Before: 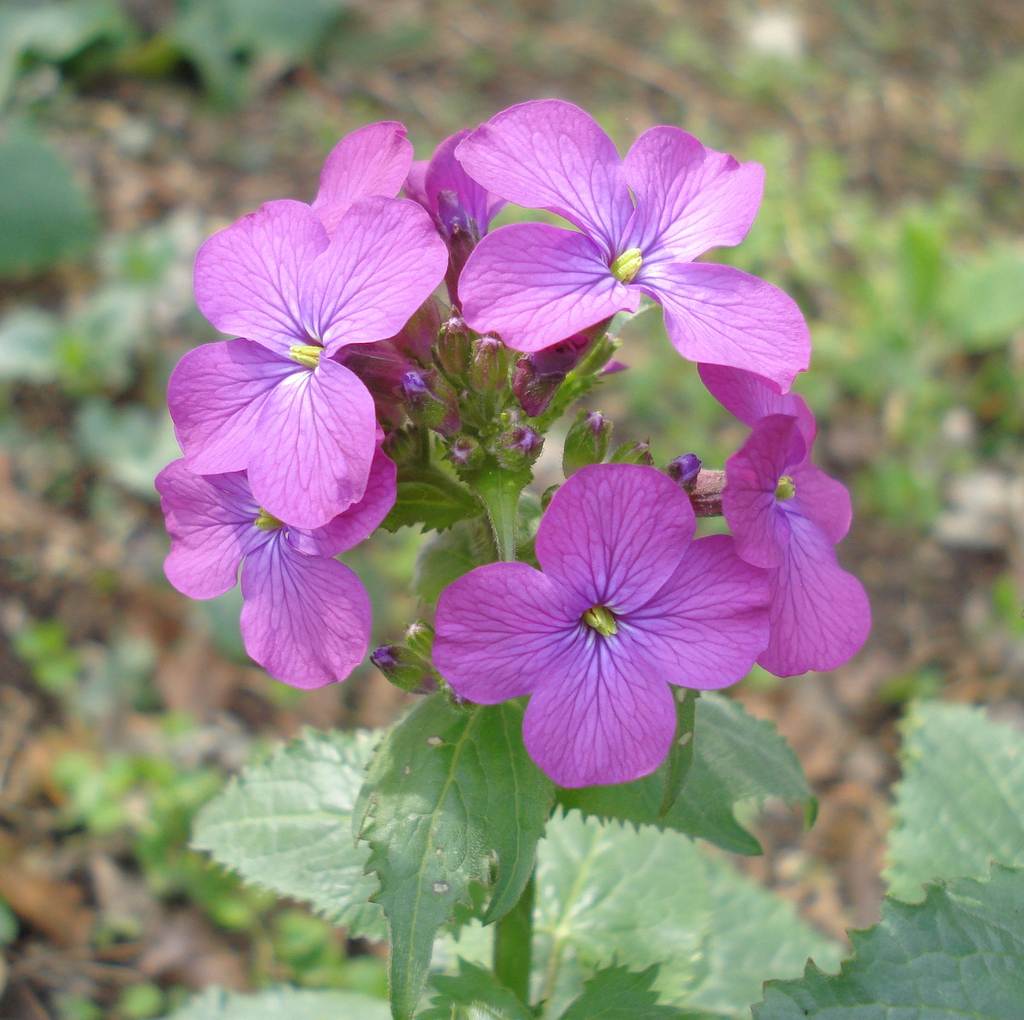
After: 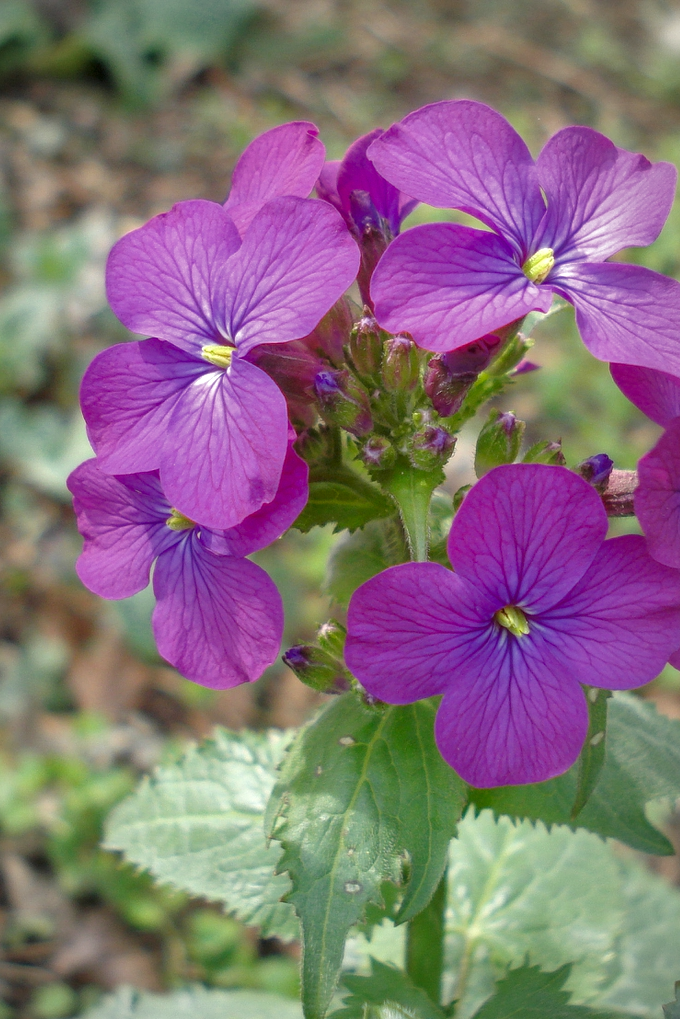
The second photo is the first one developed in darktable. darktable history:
crop and rotate: left 8.679%, right 24.894%
local contrast: on, module defaults
vignetting: fall-off start 72.62%, fall-off radius 107.32%, width/height ratio 0.73, unbound false
contrast brightness saturation: contrast 0.042, saturation 0.074
color zones: curves: ch0 [(0, 0.497) (0.143, 0.5) (0.286, 0.5) (0.429, 0.483) (0.571, 0.116) (0.714, -0.006) (0.857, 0.28) (1, 0.497)]
shadows and highlights: soften with gaussian
